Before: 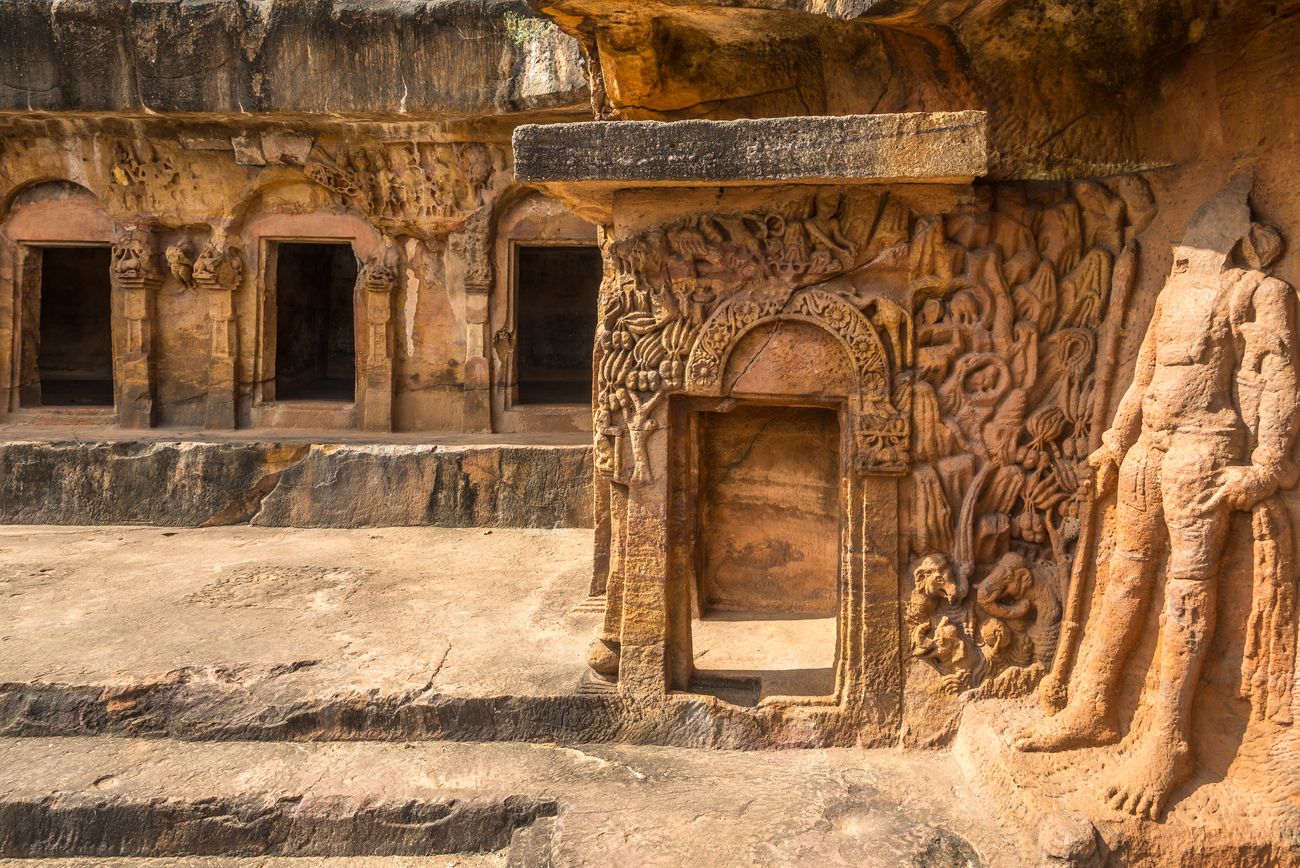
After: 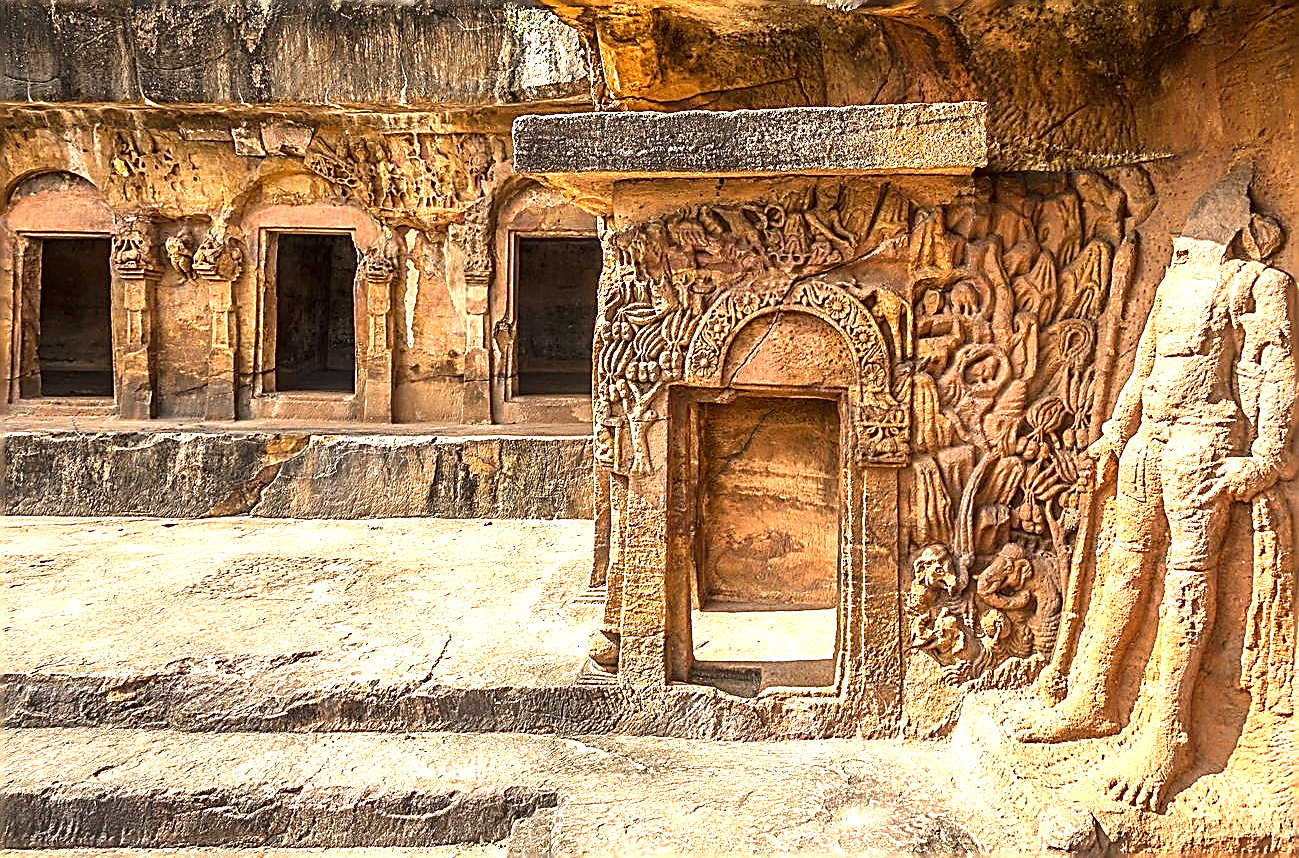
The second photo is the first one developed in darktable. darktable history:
sharpen: amount 1.993
crop: top 1.048%, right 0.034%
exposure: black level correction 0, exposure 1.001 EV, compensate exposure bias true, compensate highlight preservation false
local contrast: mode bilateral grid, contrast 20, coarseness 51, detail 132%, midtone range 0.2
